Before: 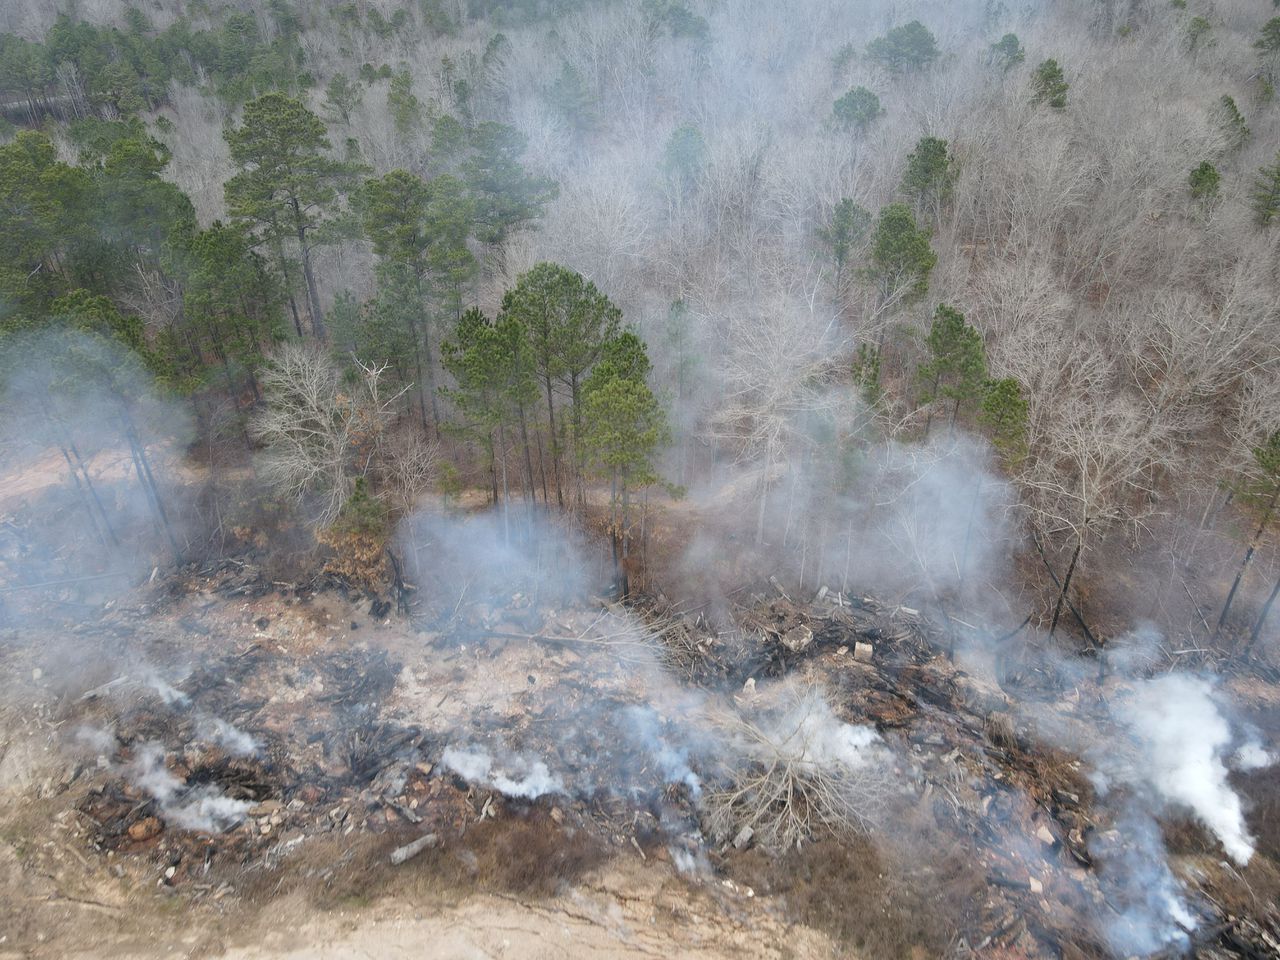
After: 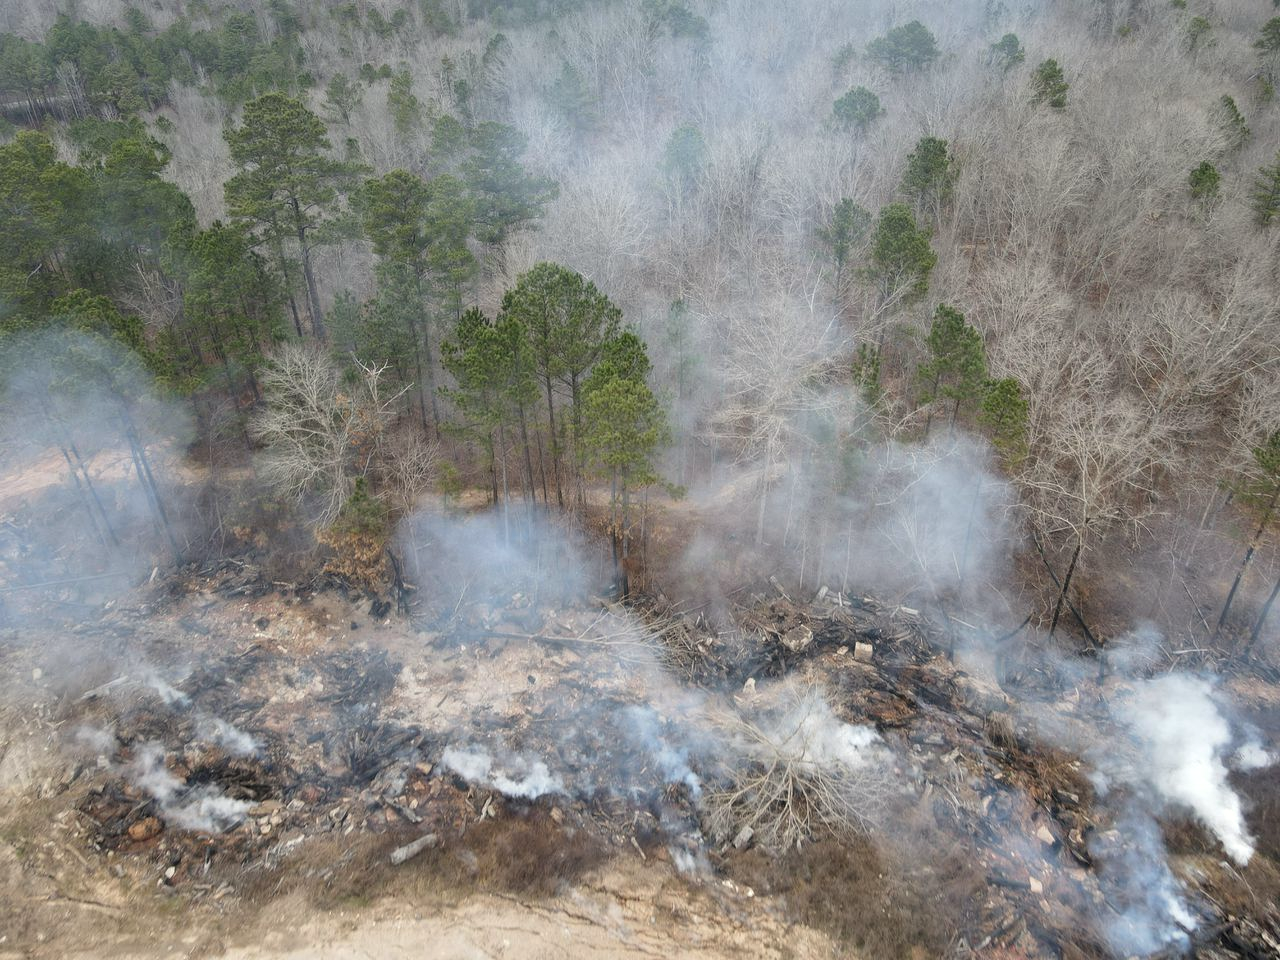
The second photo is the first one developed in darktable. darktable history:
color correction: highlights b* 3
local contrast: highlights 100%, shadows 100%, detail 120%, midtone range 0.2
